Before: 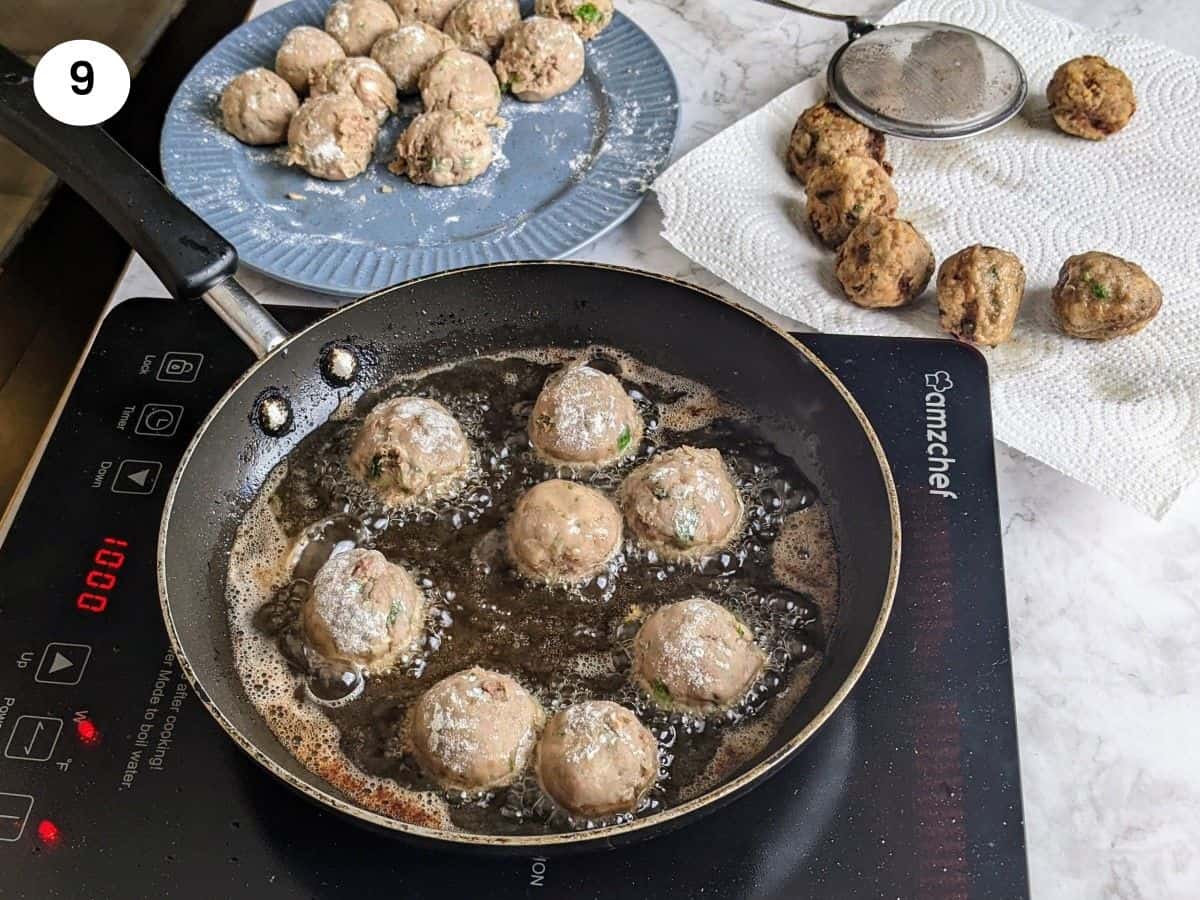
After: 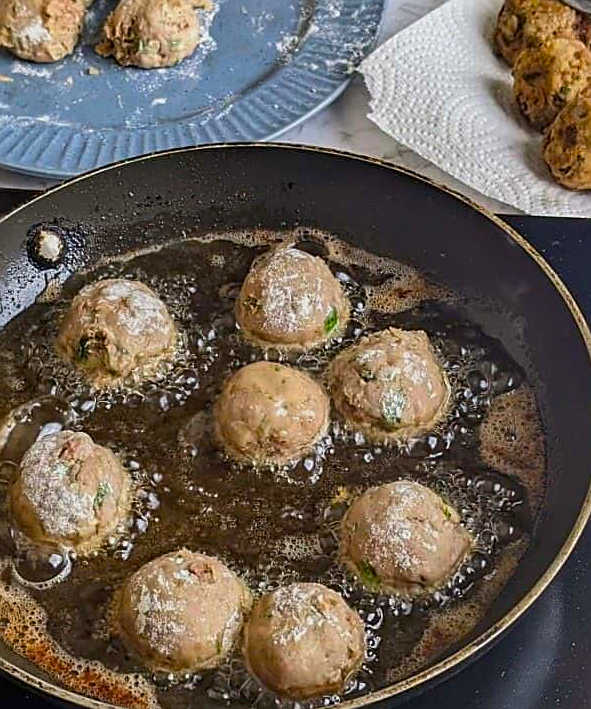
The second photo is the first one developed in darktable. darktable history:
crop and rotate: angle 0.011°, left 24.427%, top 13.213%, right 26.282%, bottom 7.936%
sharpen: on, module defaults
color balance rgb: global offset › hue 171.14°, perceptual saturation grading › global saturation 30.397%, global vibrance 20%
tone equalizer: -8 EV 0.224 EV, -7 EV 0.412 EV, -6 EV 0.446 EV, -5 EV 0.231 EV, -3 EV -0.278 EV, -2 EV -0.413 EV, -1 EV -0.403 EV, +0 EV -0.241 EV
